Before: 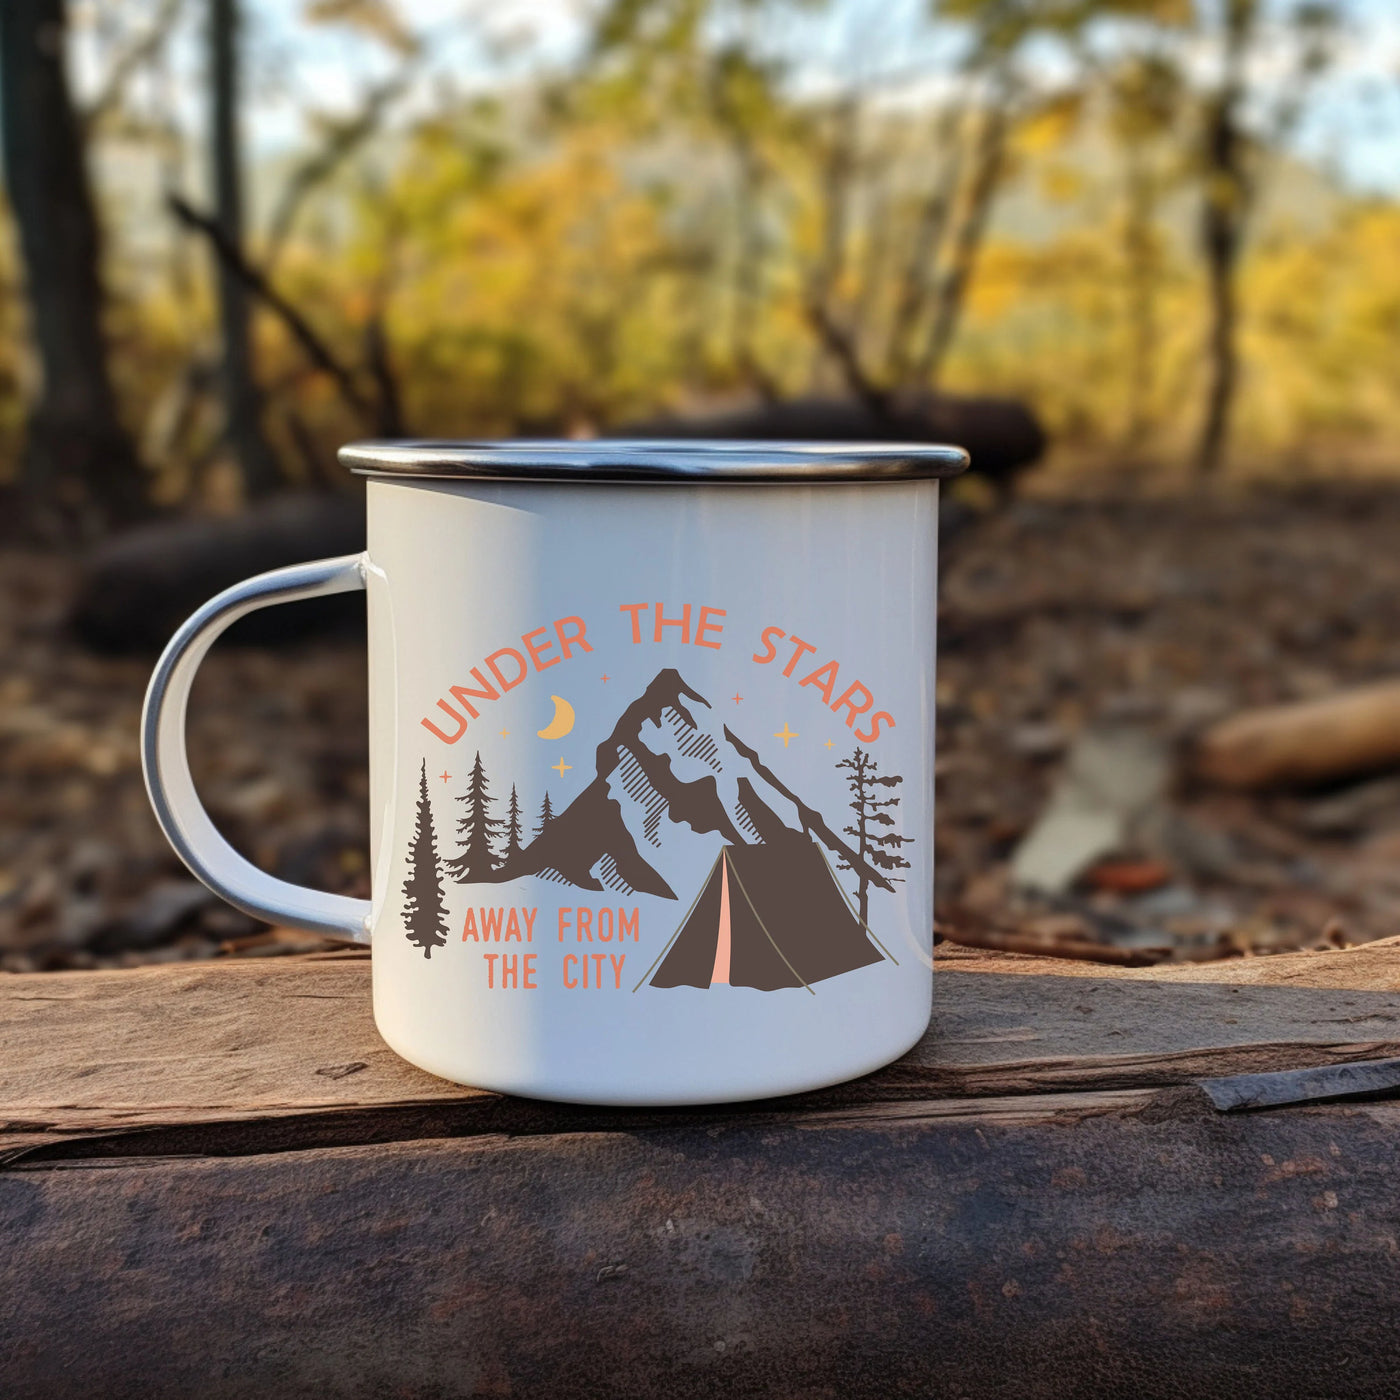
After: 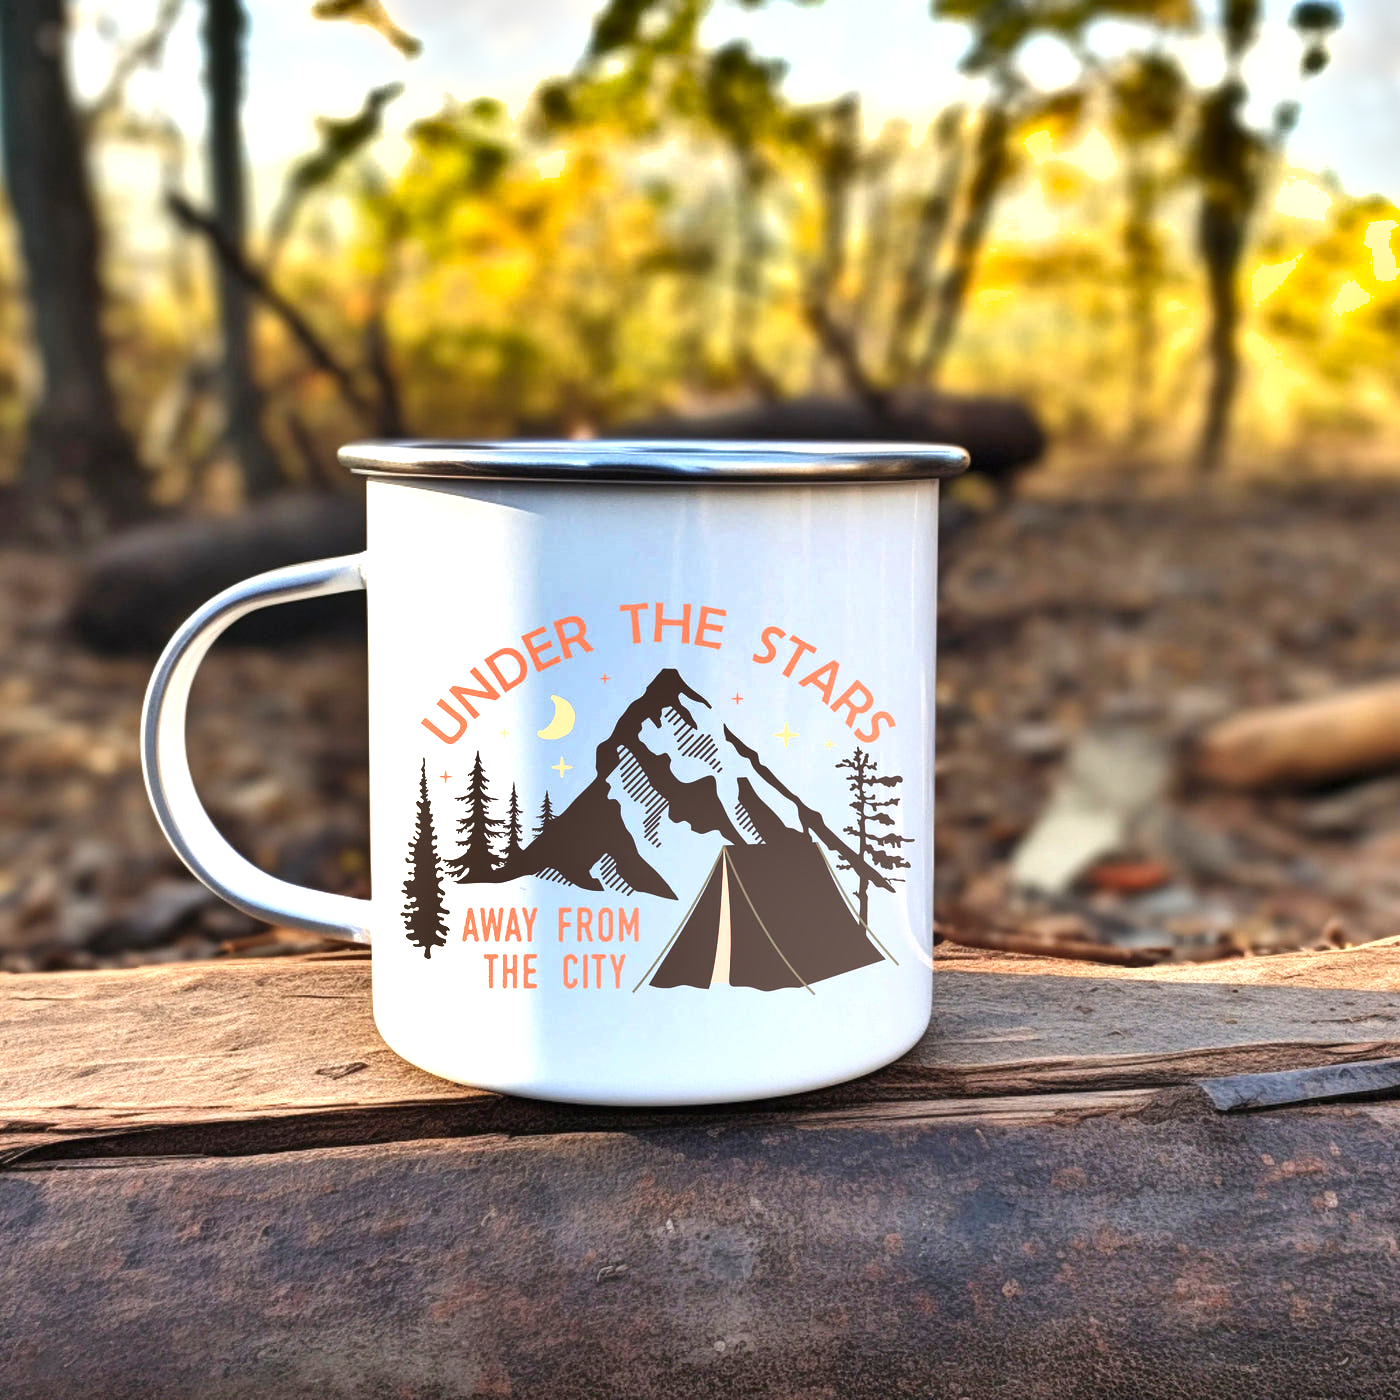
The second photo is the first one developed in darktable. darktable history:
shadows and highlights: shadows 60, highlights -60.23, soften with gaussian
tone equalizer: on, module defaults
exposure: black level correction 0, exposure 1.1 EV, compensate highlight preservation false
